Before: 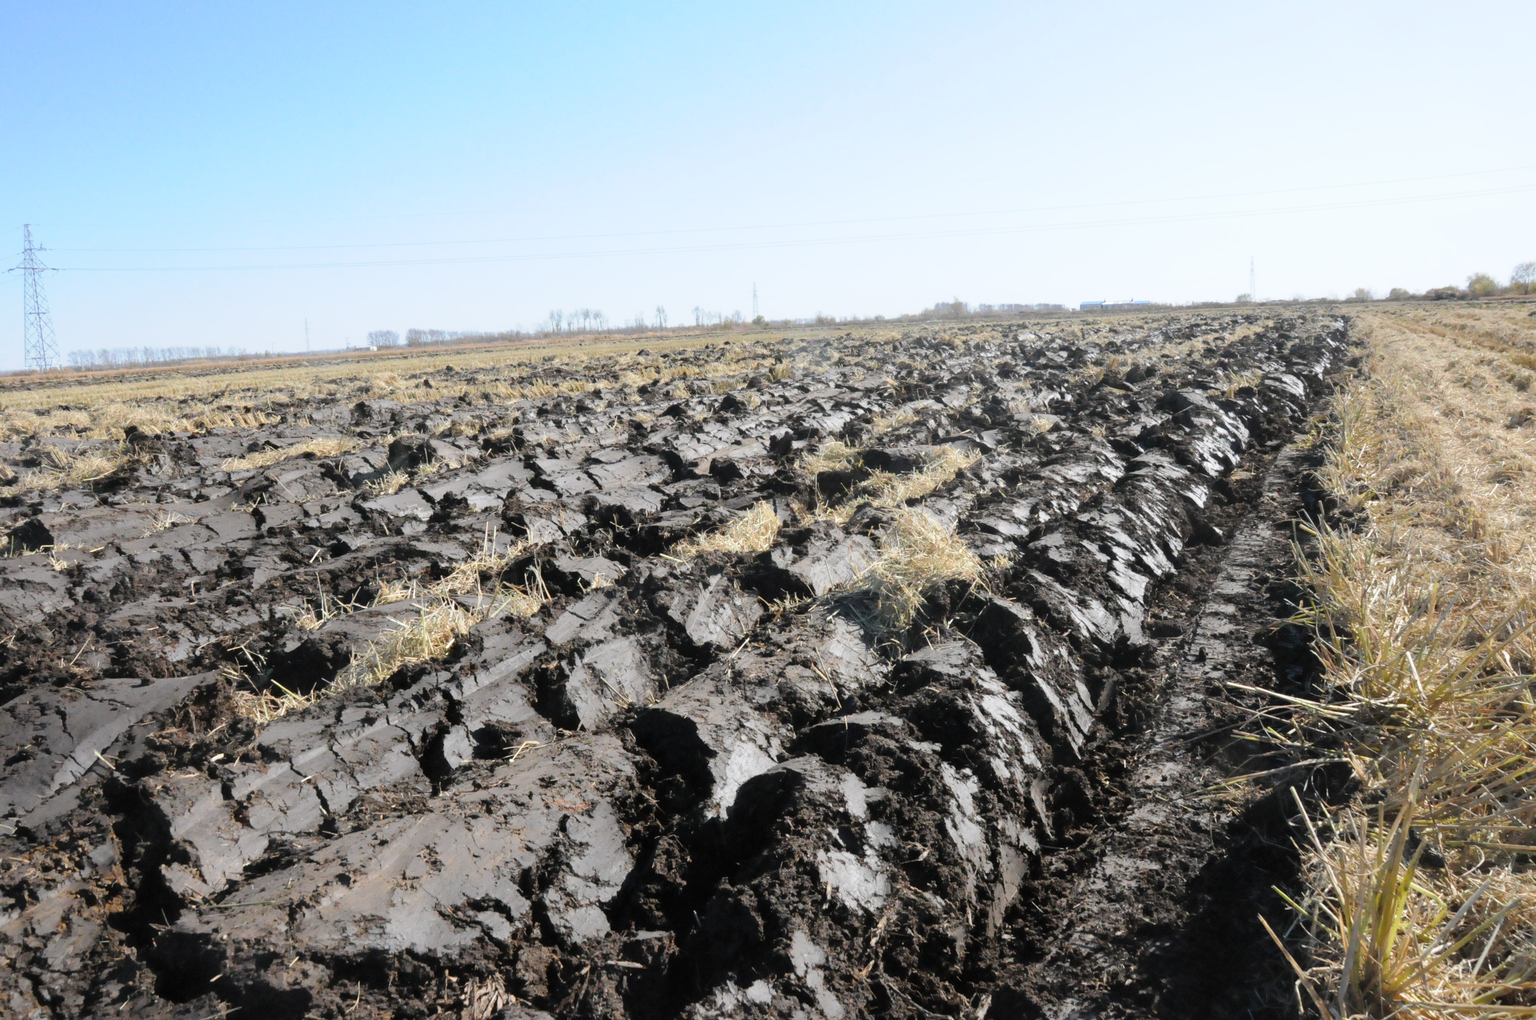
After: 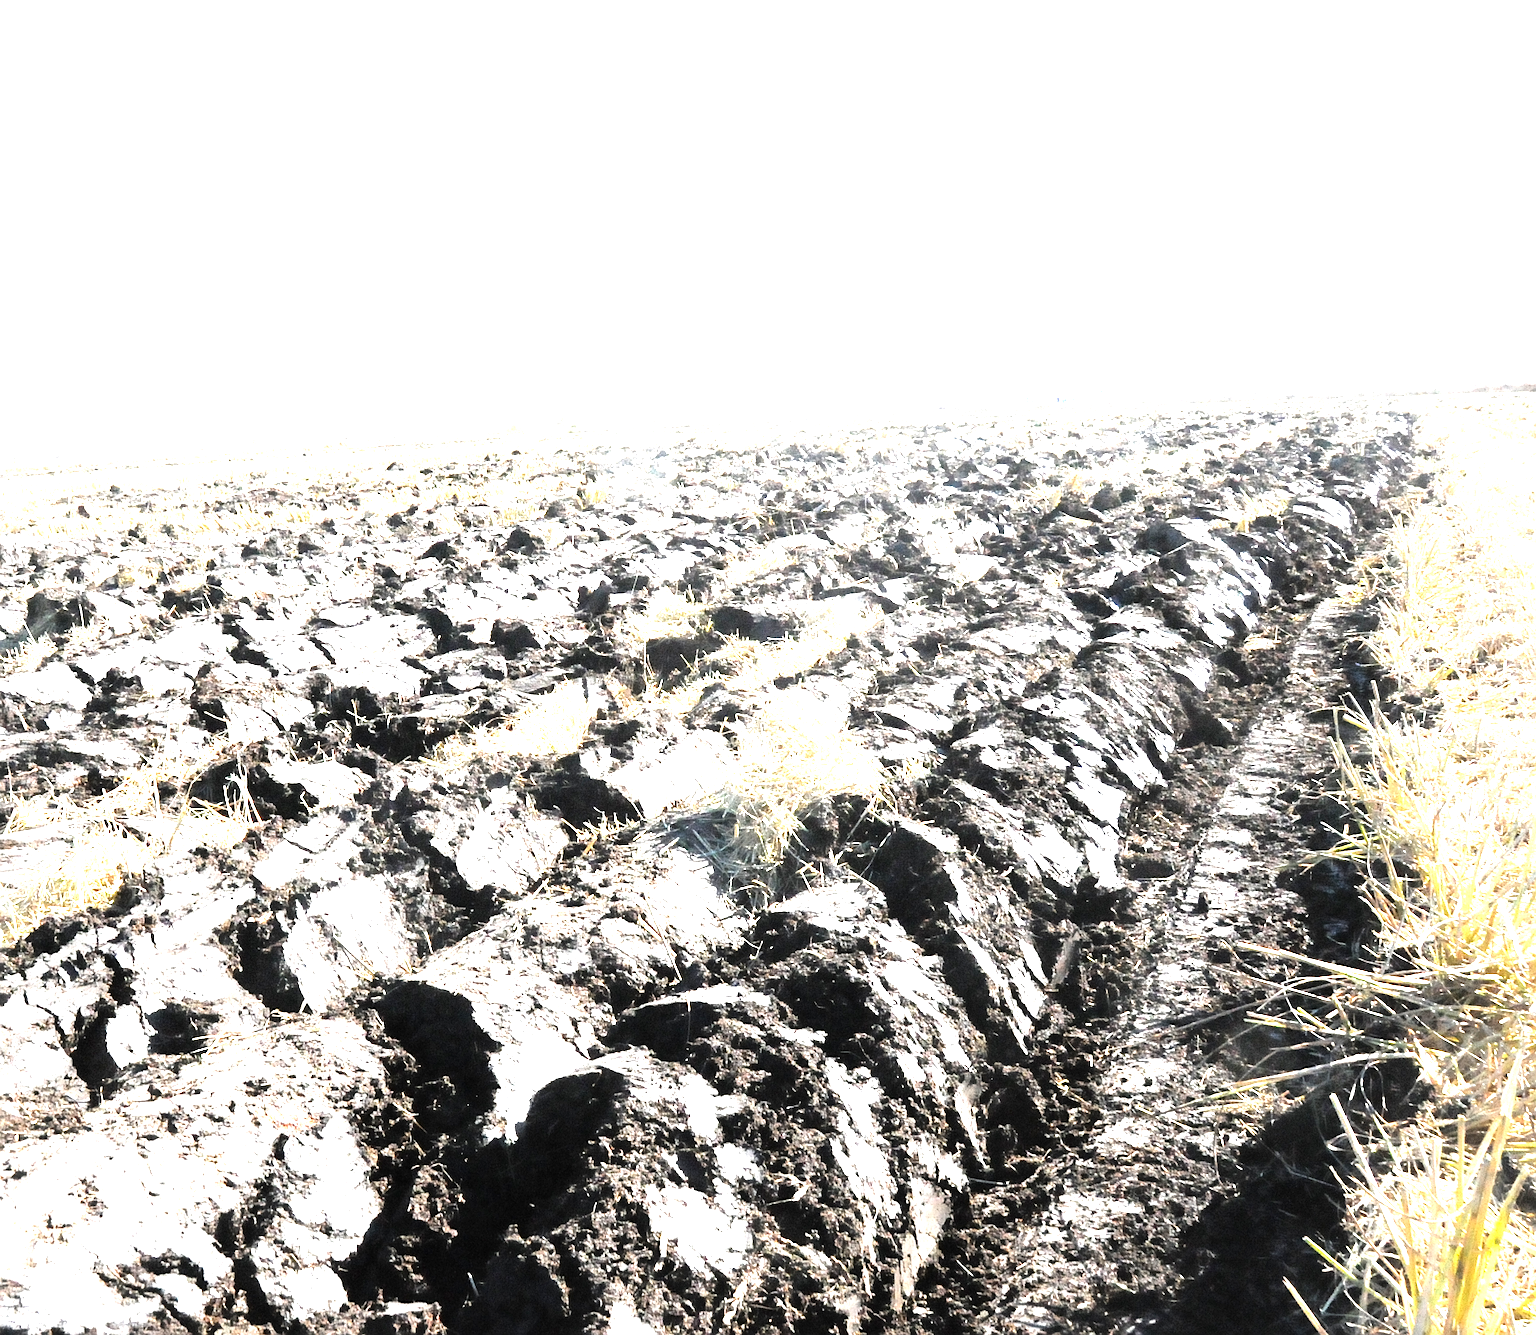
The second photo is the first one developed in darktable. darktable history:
exposure: black level correction 0, exposure 1.47 EV, compensate highlight preservation false
tone equalizer: -8 EV -0.763 EV, -7 EV -0.719 EV, -6 EV -0.624 EV, -5 EV -0.407 EV, -3 EV 0.394 EV, -2 EV 0.6 EV, -1 EV 0.693 EV, +0 EV 0.763 EV, mask exposure compensation -0.485 EV
crop and rotate: left 24.097%, top 2.983%, right 6.695%, bottom 6.452%
sharpen: on, module defaults
